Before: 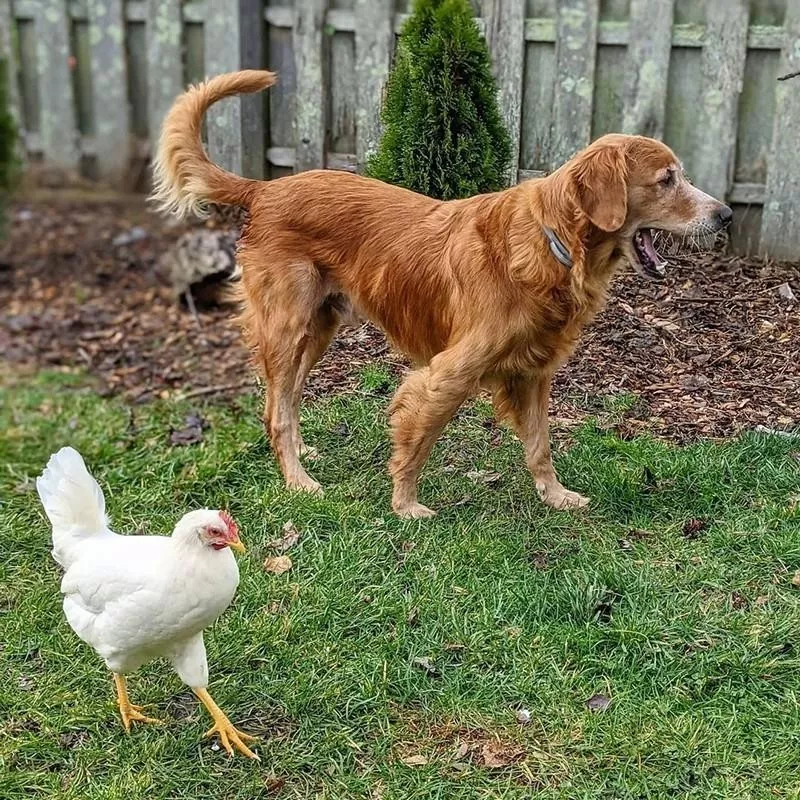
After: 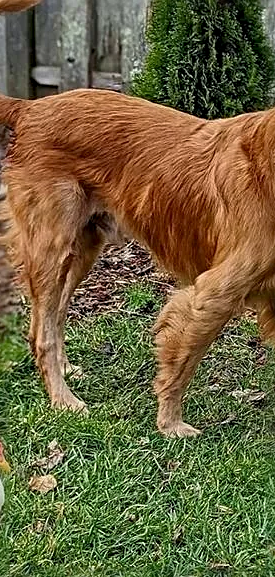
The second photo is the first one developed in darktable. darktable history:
shadows and highlights: radius 121.65, shadows 21.91, white point adjustment -9.64, highlights -12.83, soften with gaussian
crop and rotate: left 29.526%, top 10.228%, right 36.025%, bottom 17.585%
exposure: black level correction 0.001, compensate highlight preservation false
sharpen: radius 3.996
